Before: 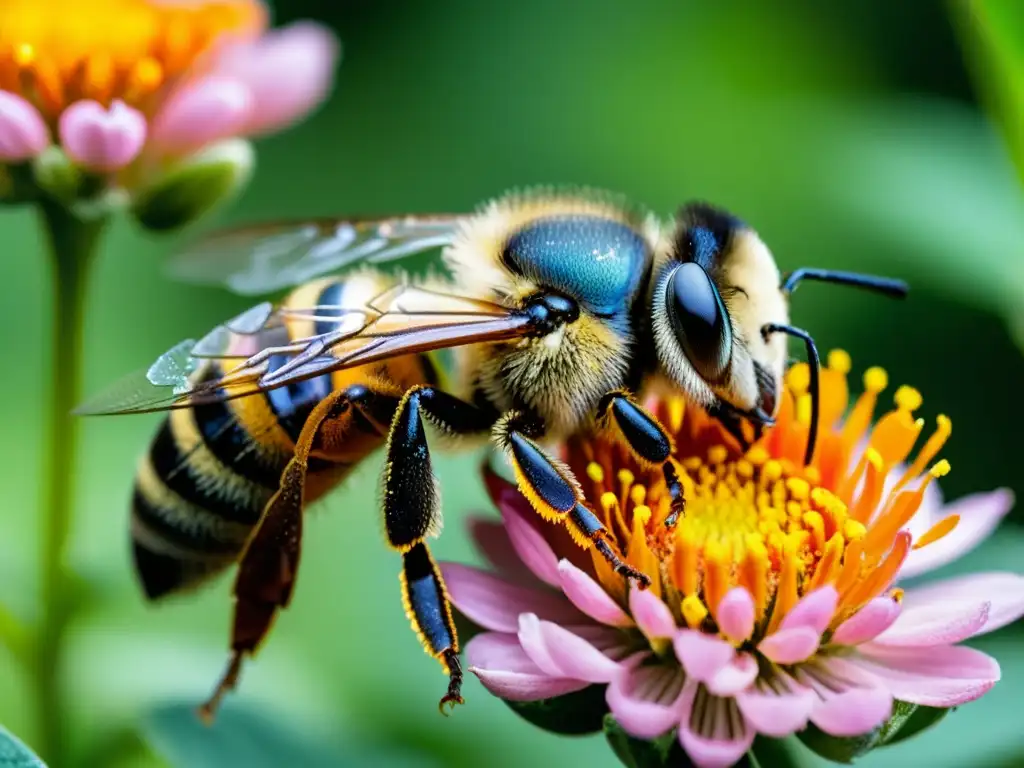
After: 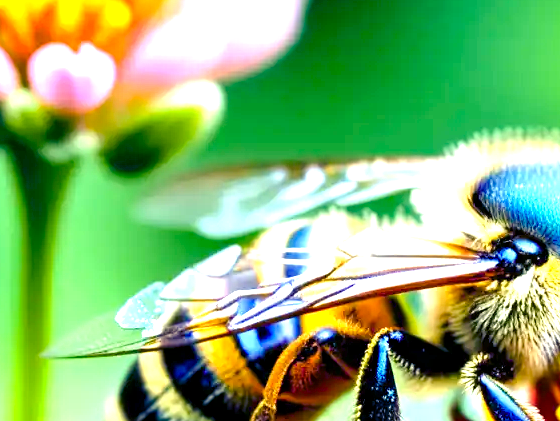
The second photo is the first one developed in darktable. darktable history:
color balance rgb: shadows lift › luminance -28.76%, shadows lift › chroma 15%, shadows lift › hue 270°, power › chroma 1%, power › hue 255°, highlights gain › luminance 7.14%, highlights gain › chroma 2%, highlights gain › hue 90°, global offset › luminance -0.29%, global offset › hue 260°, perceptual saturation grading › global saturation 20%, perceptual saturation grading › highlights -13.92%, perceptual saturation grading › shadows 50%
white balance: red 0.983, blue 1.036
exposure: black level correction 0, exposure 1.55 EV, compensate exposure bias true, compensate highlight preservation false
crop and rotate: left 3.047%, top 7.509%, right 42.236%, bottom 37.598%
